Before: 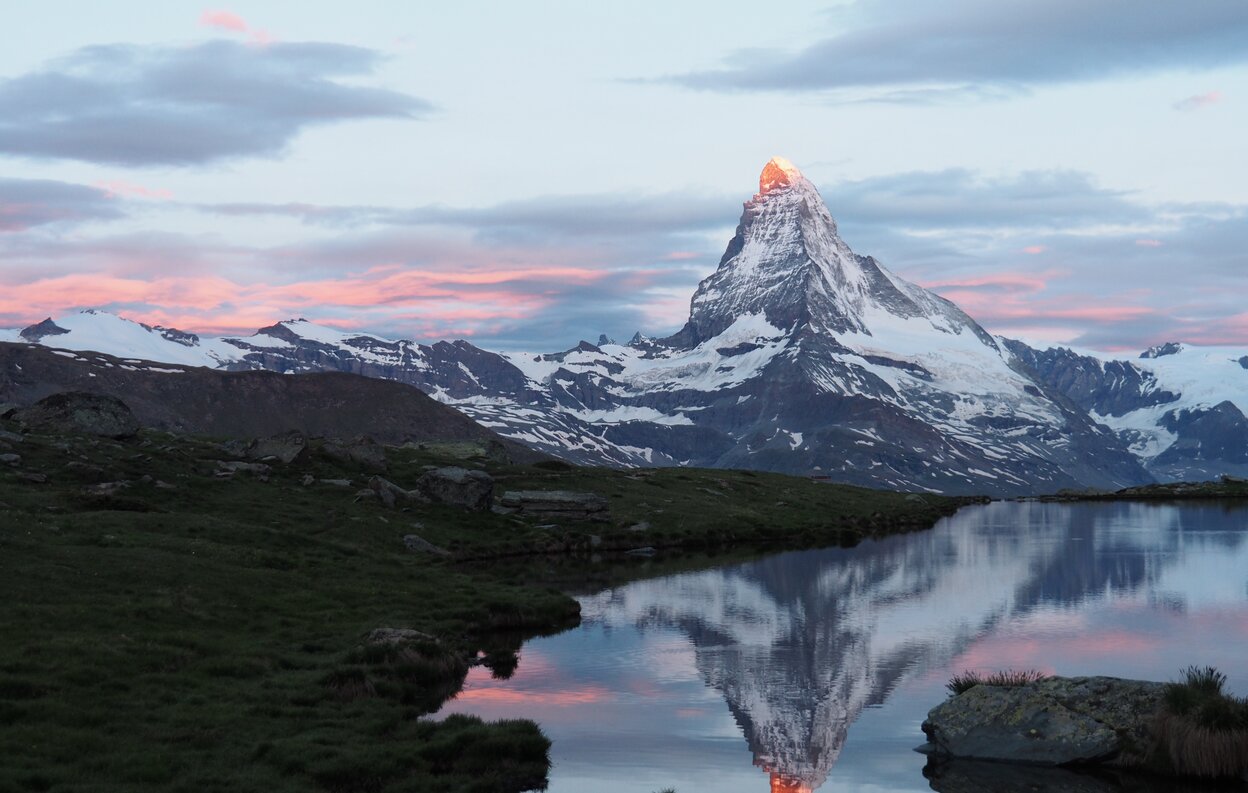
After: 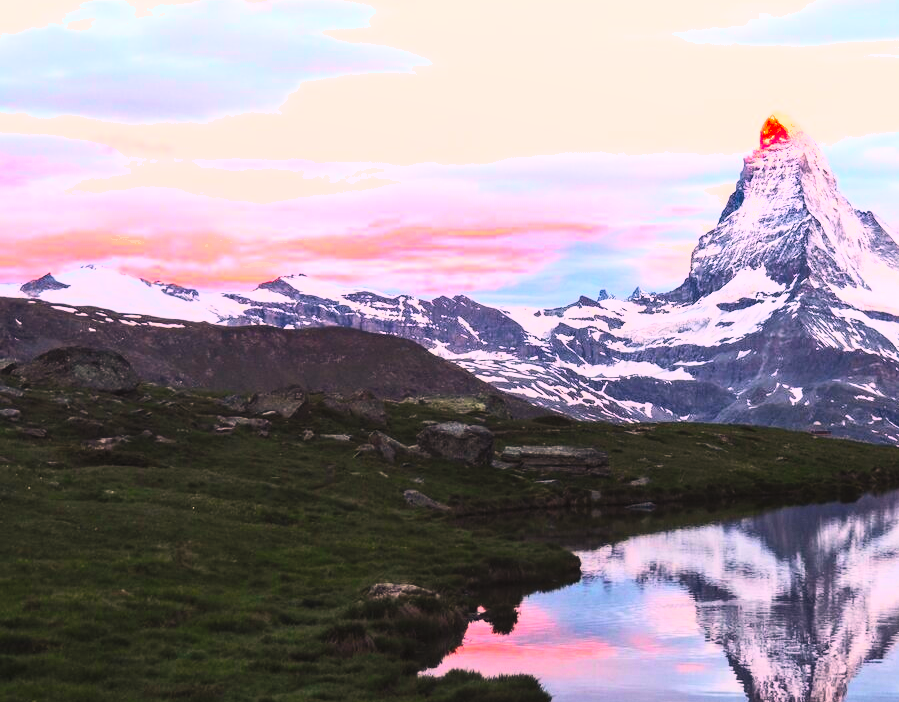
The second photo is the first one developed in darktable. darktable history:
local contrast: detail 109%
shadows and highlights: soften with gaussian
color balance rgb: perceptual saturation grading › global saturation 0.349%, perceptual brilliance grading › highlights 20.057%, perceptual brilliance grading › mid-tones 20.165%, perceptual brilliance grading › shadows -20.668%
contrast brightness saturation: contrast 0.197, brightness 0.198, saturation 0.786
base curve: curves: ch0 [(0, 0) (0.028, 0.03) (0.121, 0.232) (0.46, 0.748) (0.859, 0.968) (1, 1)]
crop: top 5.773%, right 27.904%, bottom 5.588%
color correction: highlights a* 20.83, highlights b* 19.65
